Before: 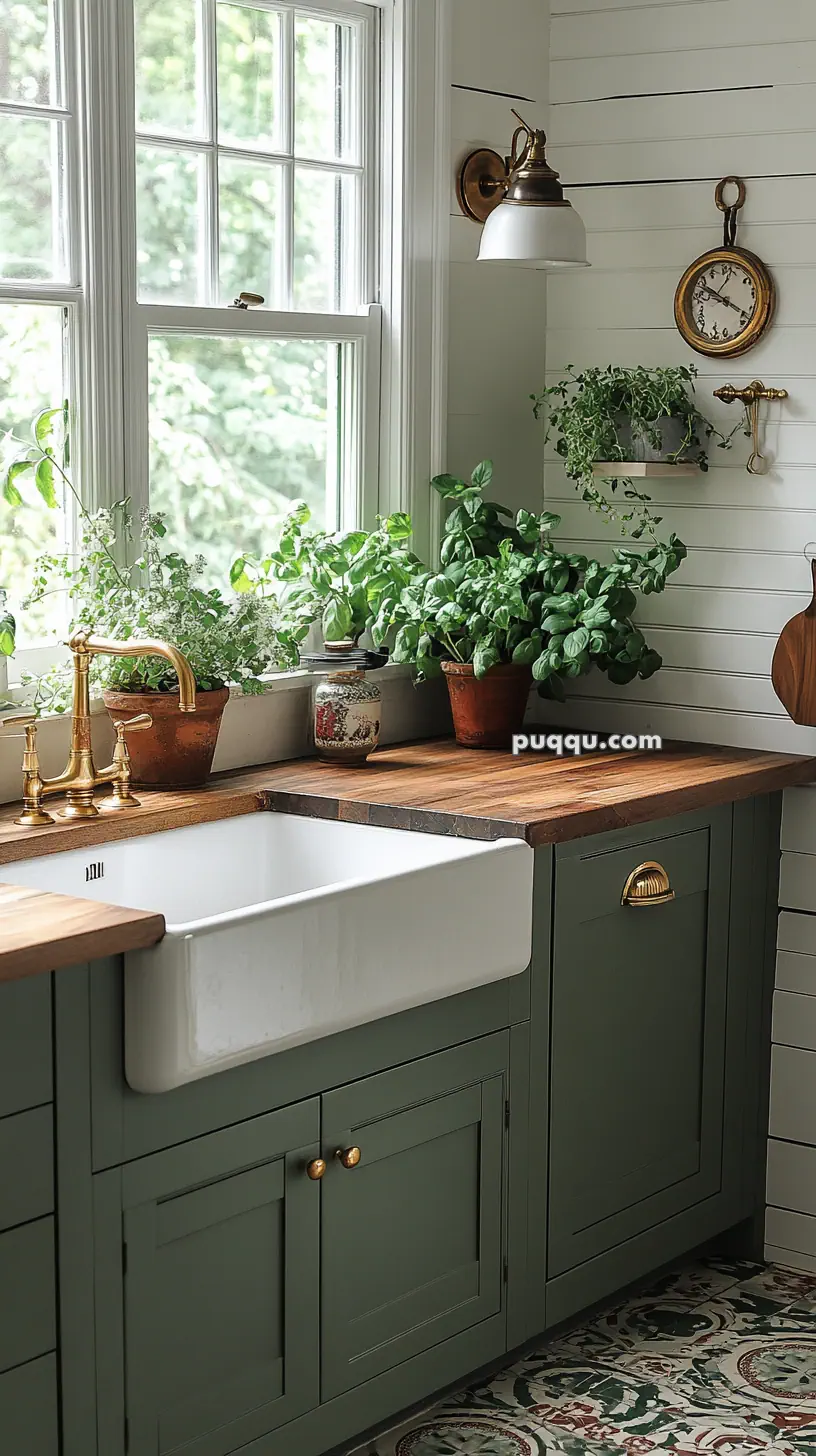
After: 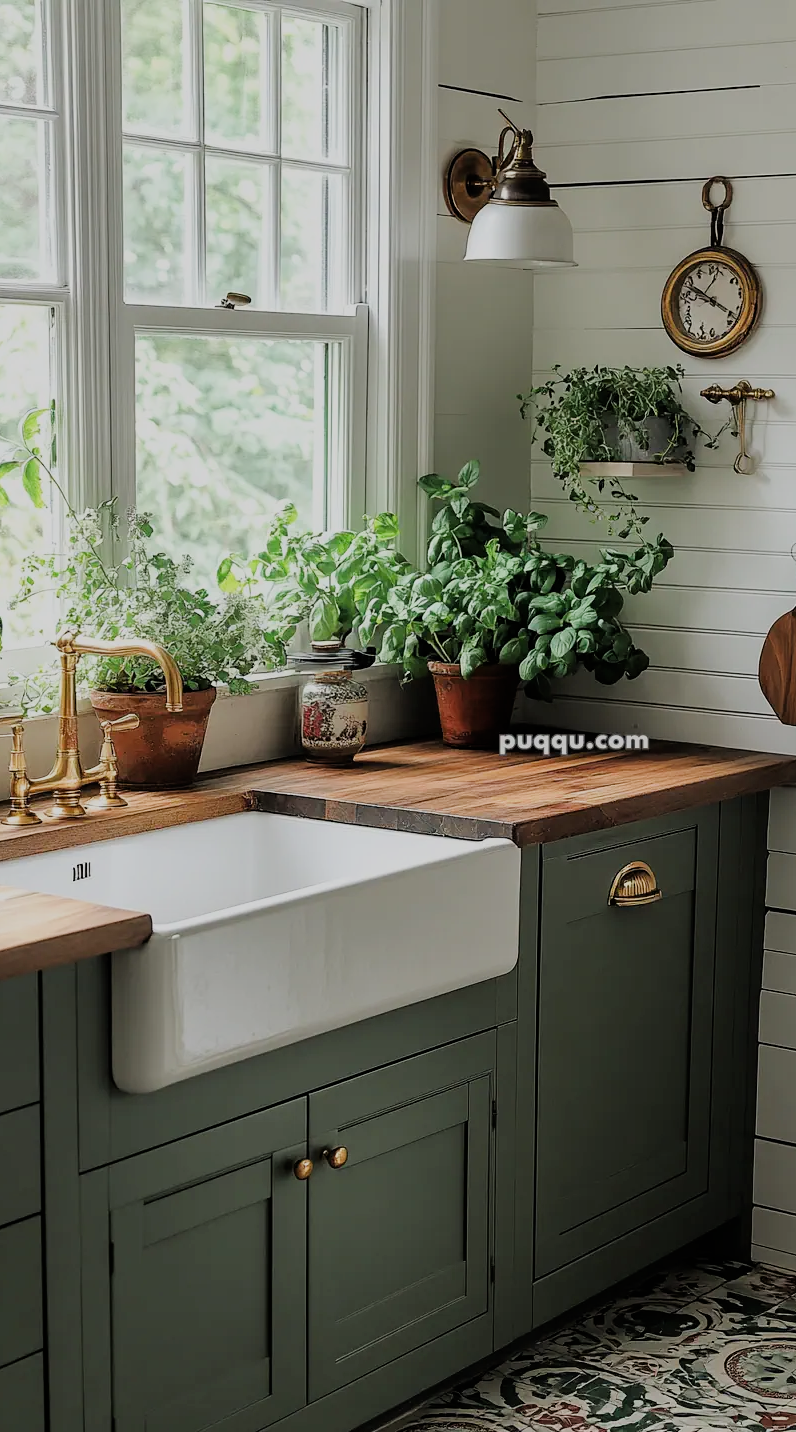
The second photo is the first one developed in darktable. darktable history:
crop and rotate: left 1.655%, right 0.701%, bottom 1.638%
filmic rgb: black relative exposure -7.41 EV, white relative exposure 4.82 EV, hardness 3.4, iterations of high-quality reconstruction 0
